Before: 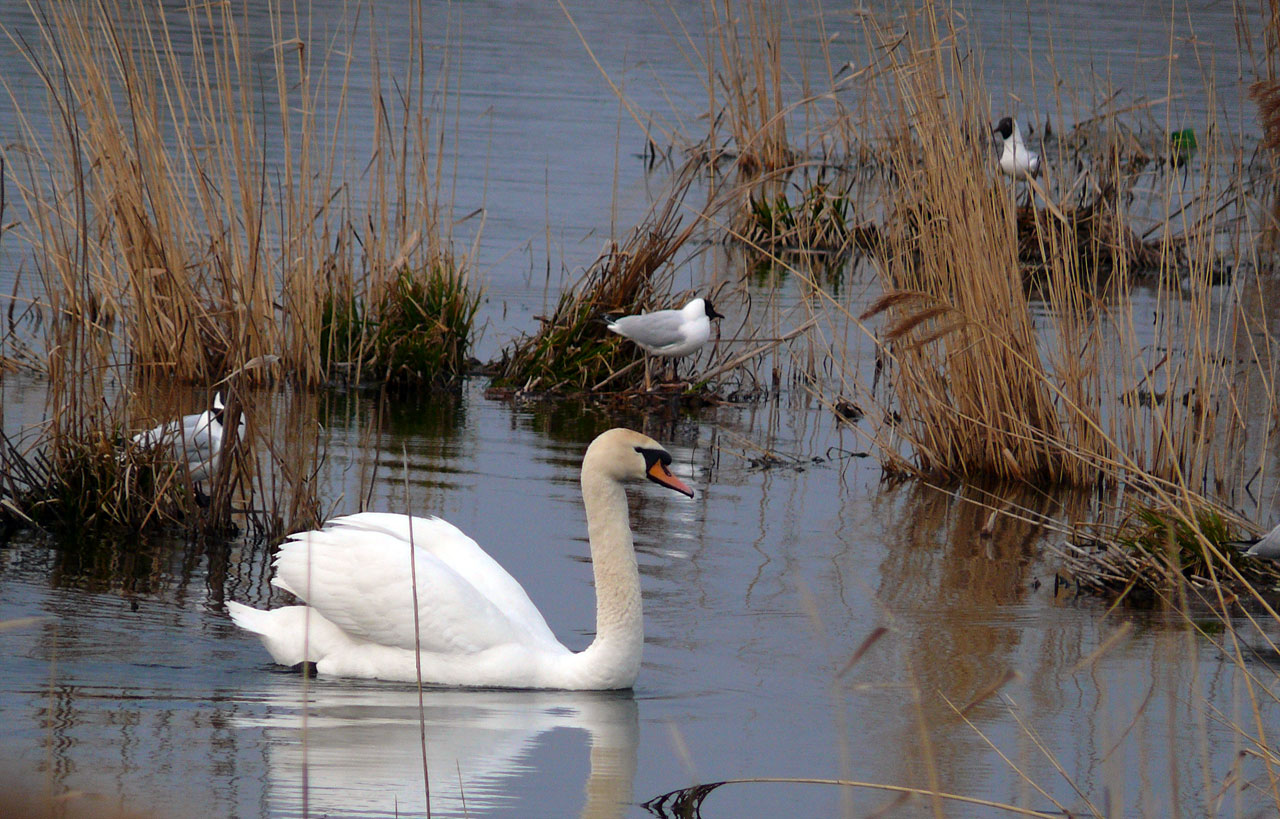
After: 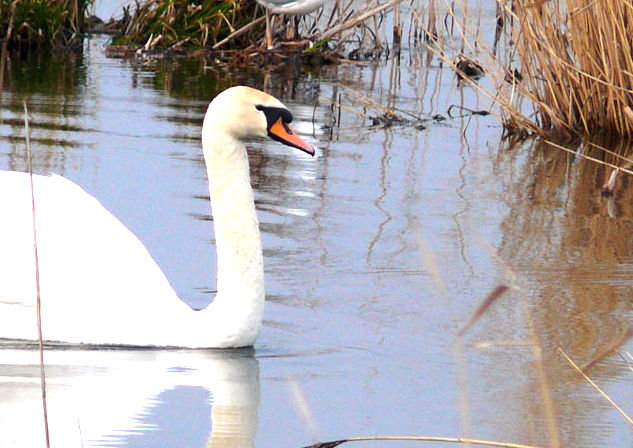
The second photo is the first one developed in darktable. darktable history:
exposure: black level correction 0, exposure 1.45 EV, compensate exposure bias true, compensate highlight preservation false
crop: left 29.672%, top 41.786%, right 20.851%, bottom 3.487%
